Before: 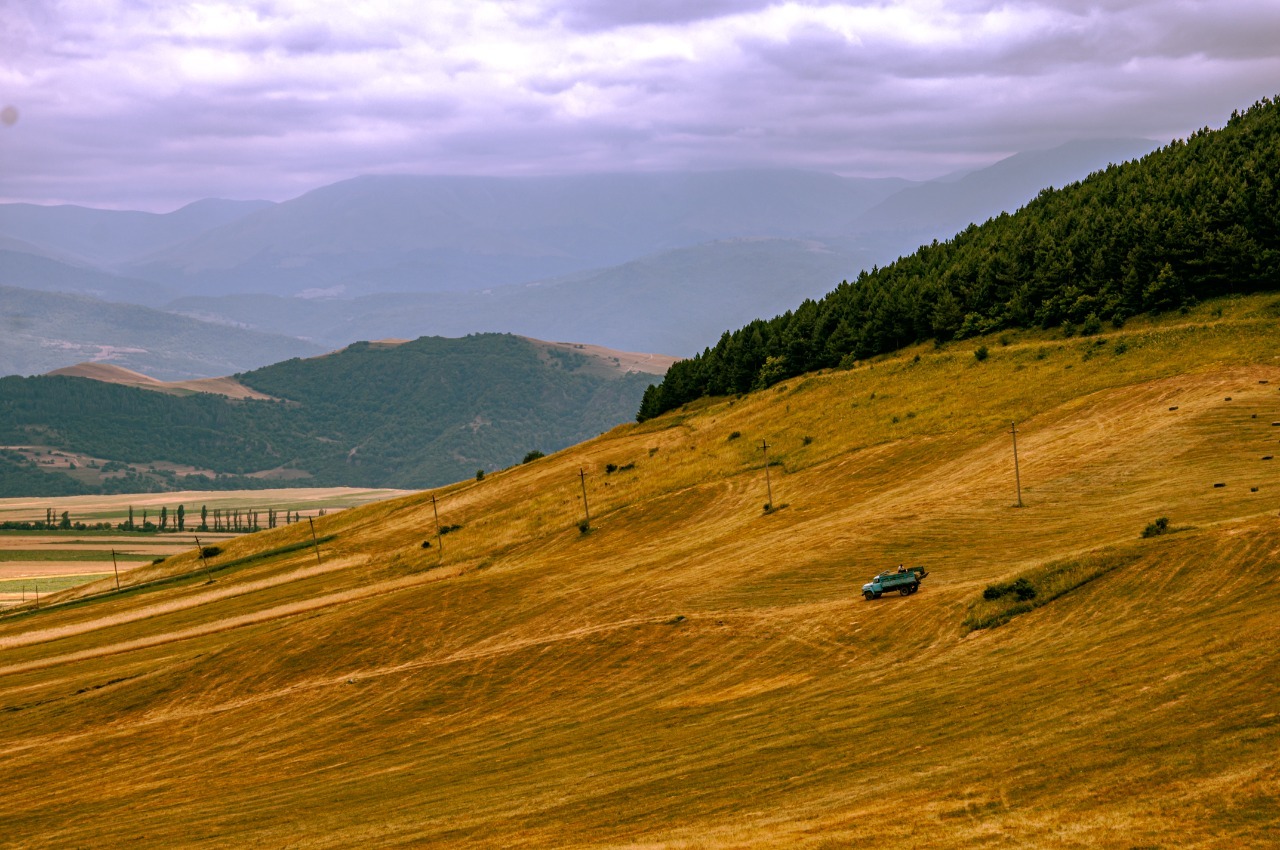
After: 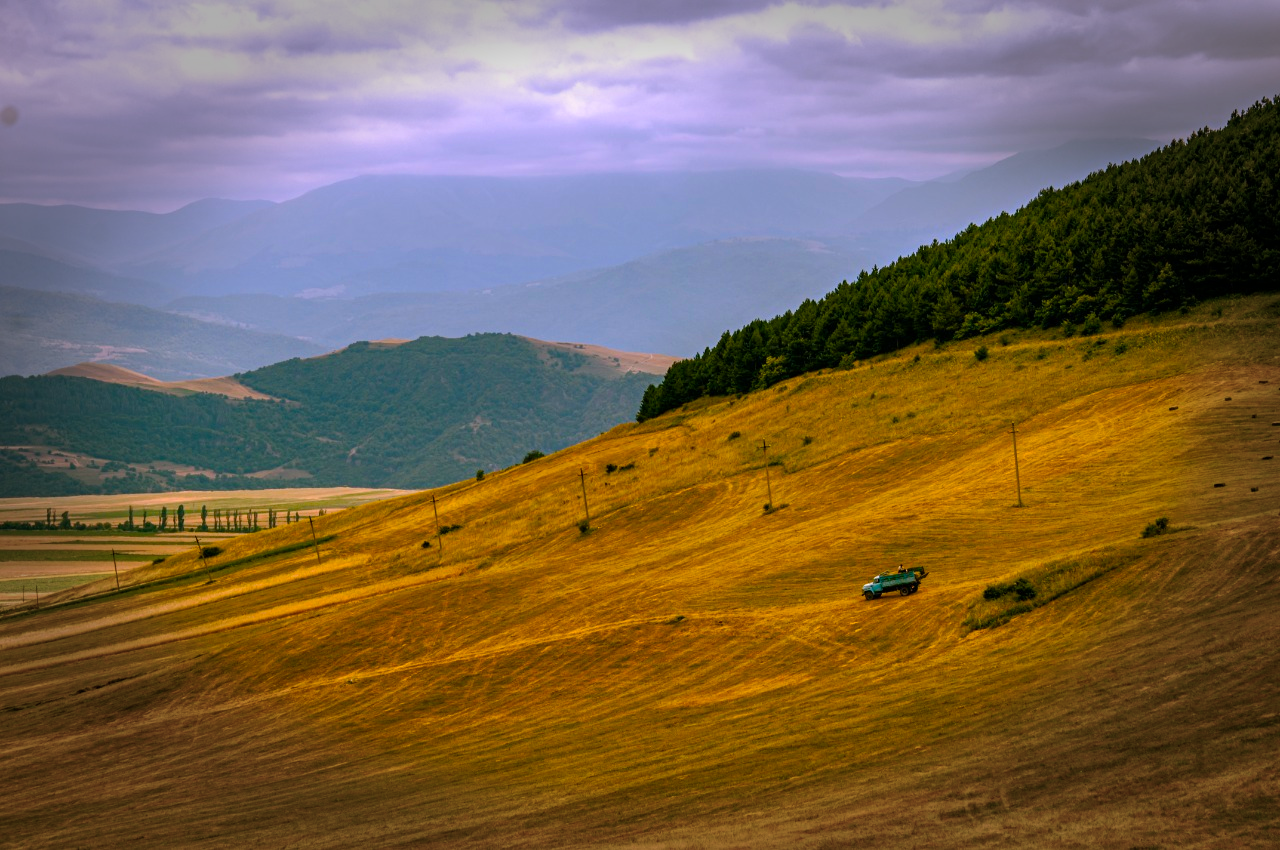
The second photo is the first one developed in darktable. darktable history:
color balance rgb: linear chroma grading › global chroma 15%, perceptual saturation grading › global saturation 30%
vignetting: fall-off start 66.7%, fall-off radius 39.74%, brightness -0.576, saturation -0.258, automatic ratio true, width/height ratio 0.671, dithering 16-bit output
